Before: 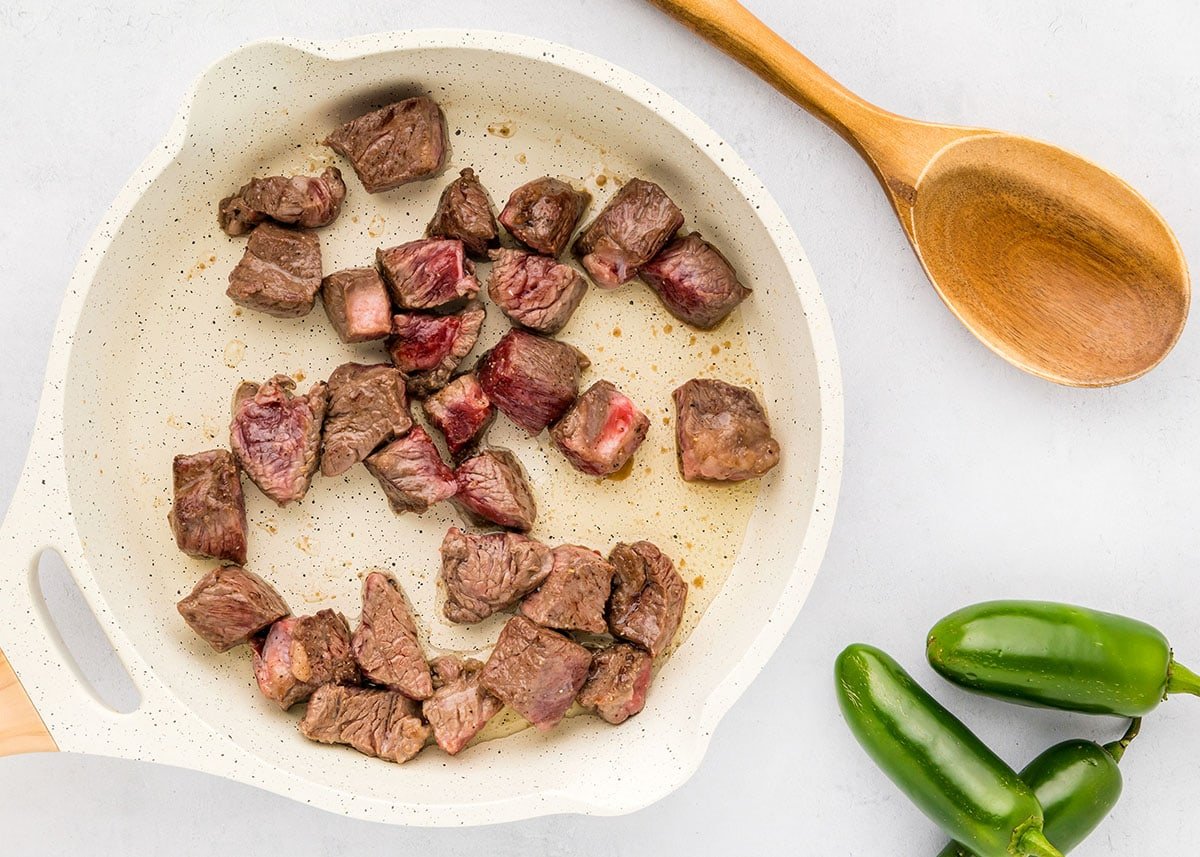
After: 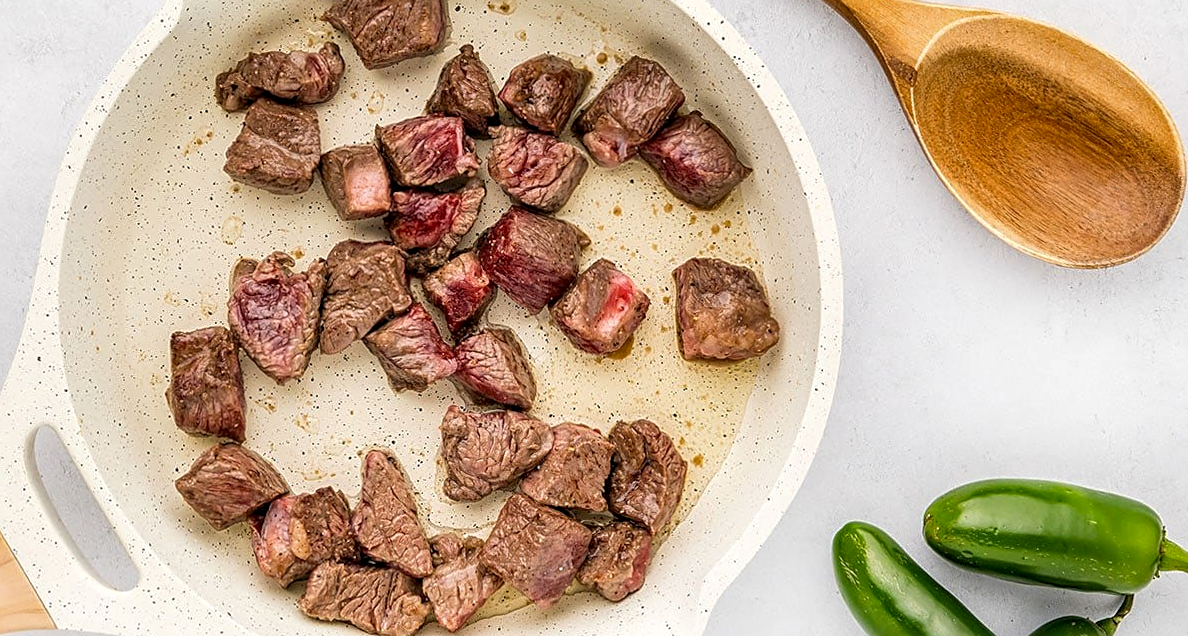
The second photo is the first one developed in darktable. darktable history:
sharpen: on, module defaults
crop: top 13.819%, bottom 11.169%
shadows and highlights: shadows 37.27, highlights -28.18, soften with gaussian
local contrast: on, module defaults
rotate and perspective: rotation 0.174°, lens shift (vertical) 0.013, lens shift (horizontal) 0.019, shear 0.001, automatic cropping original format, crop left 0.007, crop right 0.991, crop top 0.016, crop bottom 0.997
